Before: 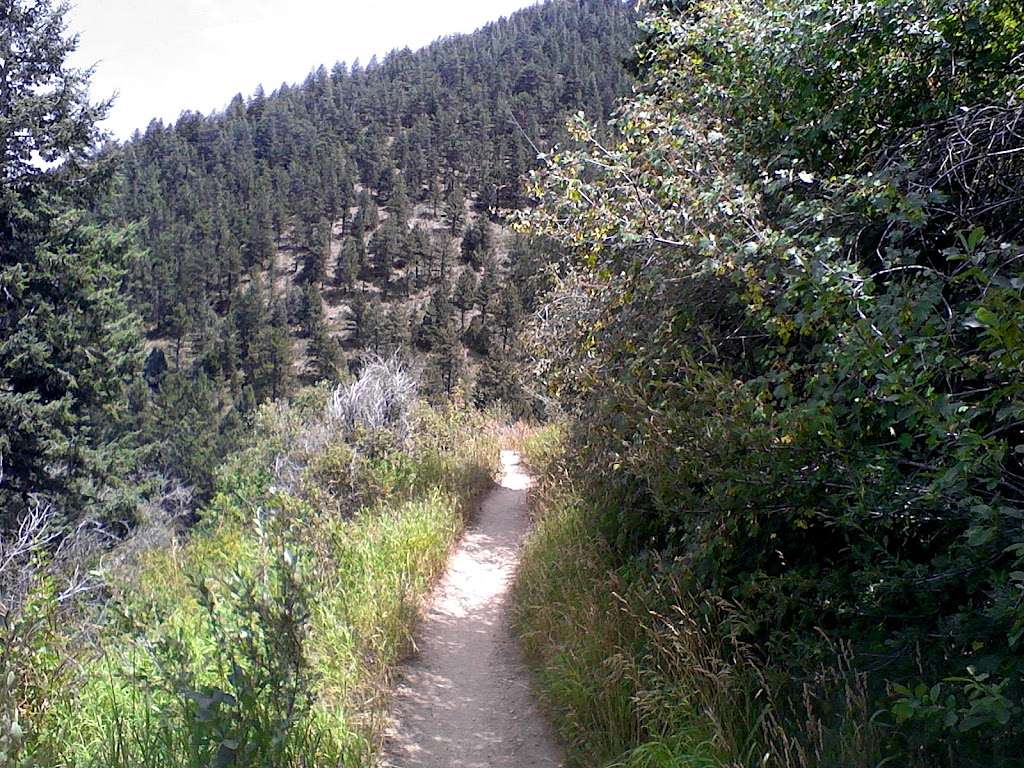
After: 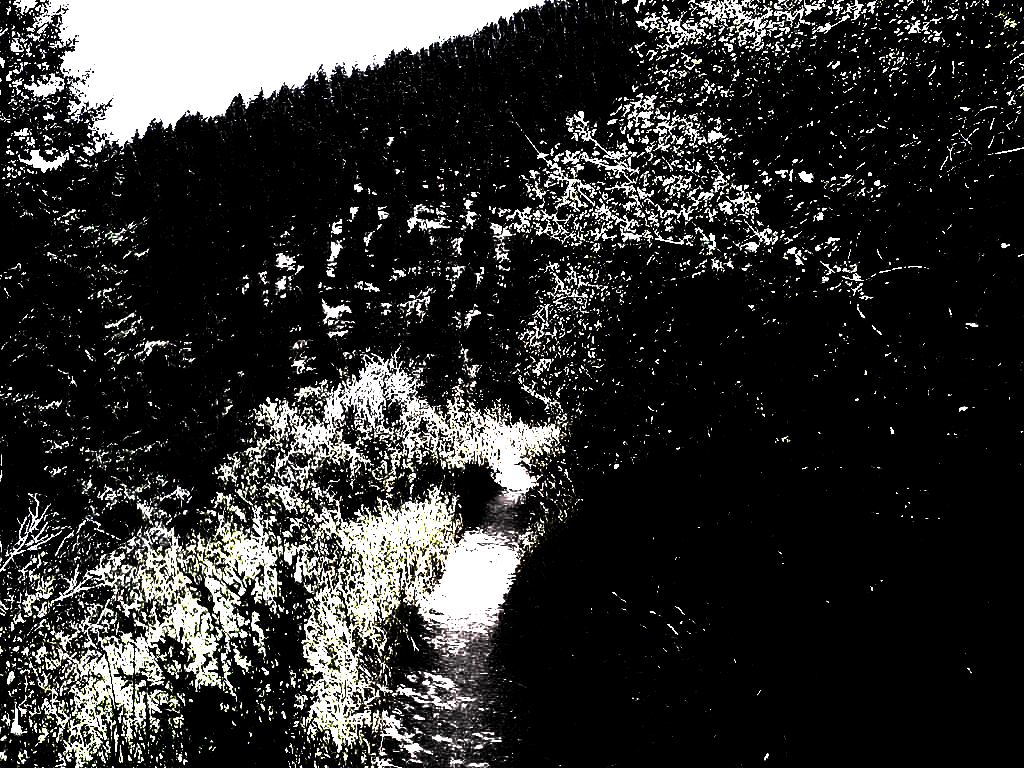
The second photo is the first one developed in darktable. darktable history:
color balance rgb: perceptual saturation grading › global saturation 0.765%, global vibrance 10.718%
levels: black 3.83%, levels [0.721, 0.937, 0.997]
exposure: black level correction 0.001, exposure 1.399 EV, compensate exposure bias true, compensate highlight preservation false
